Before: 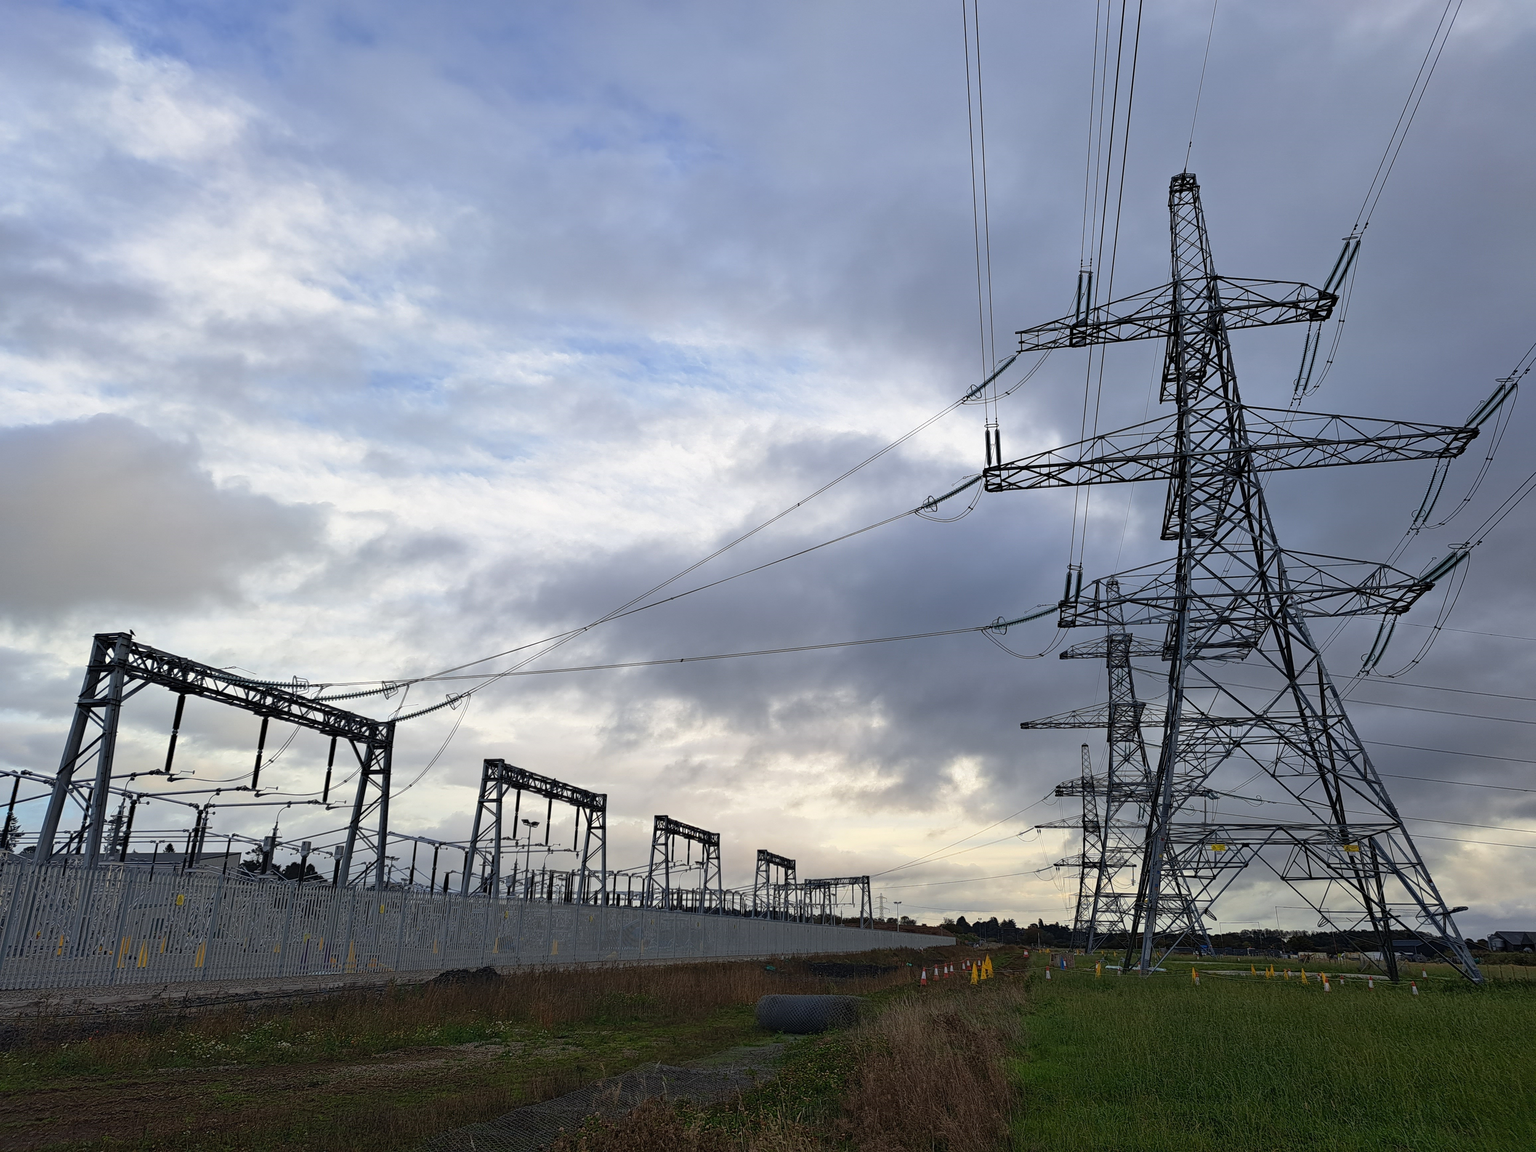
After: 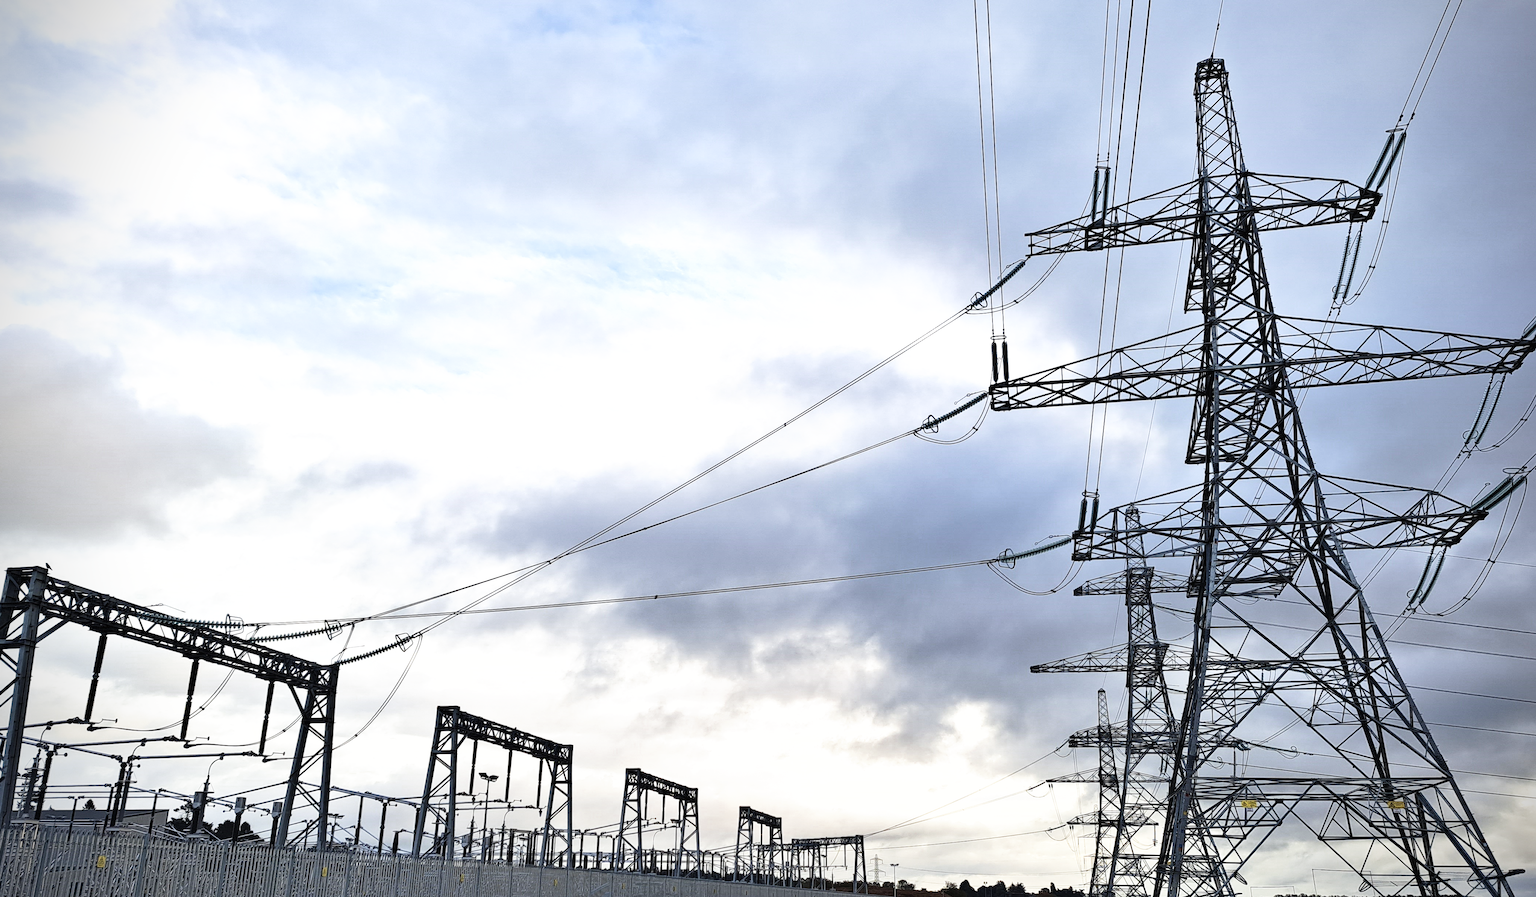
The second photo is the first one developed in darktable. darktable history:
crop: left 5.793%, top 10.47%, right 3.727%, bottom 19.05%
velvia: on, module defaults
base curve: curves: ch0 [(0, 0) (0.005, 0.002) (0.15, 0.3) (0.4, 0.7) (0.75, 0.95) (1, 1)], preserve colors none
color balance rgb: shadows lift › luminance -19.873%, global offset › luminance 0.729%, perceptual saturation grading › global saturation 0.904%, perceptual brilliance grading › highlights 13.424%, perceptual brilliance grading › mid-tones 7.863%, perceptual brilliance grading › shadows -16.865%
vignetting: brightness -0.558, saturation 0.002, dithering 8-bit output
color zones: curves: ch0 [(0, 0.5) (0.125, 0.4) (0.25, 0.5) (0.375, 0.4) (0.5, 0.4) (0.625, 0.6) (0.75, 0.6) (0.875, 0.5)]; ch1 [(0, 0.35) (0.125, 0.45) (0.25, 0.35) (0.375, 0.35) (0.5, 0.35) (0.625, 0.35) (0.75, 0.45) (0.875, 0.35)]; ch2 [(0, 0.6) (0.125, 0.5) (0.25, 0.5) (0.375, 0.6) (0.5, 0.6) (0.625, 0.5) (0.75, 0.5) (0.875, 0.5)]
shadows and highlights: low approximation 0.01, soften with gaussian
